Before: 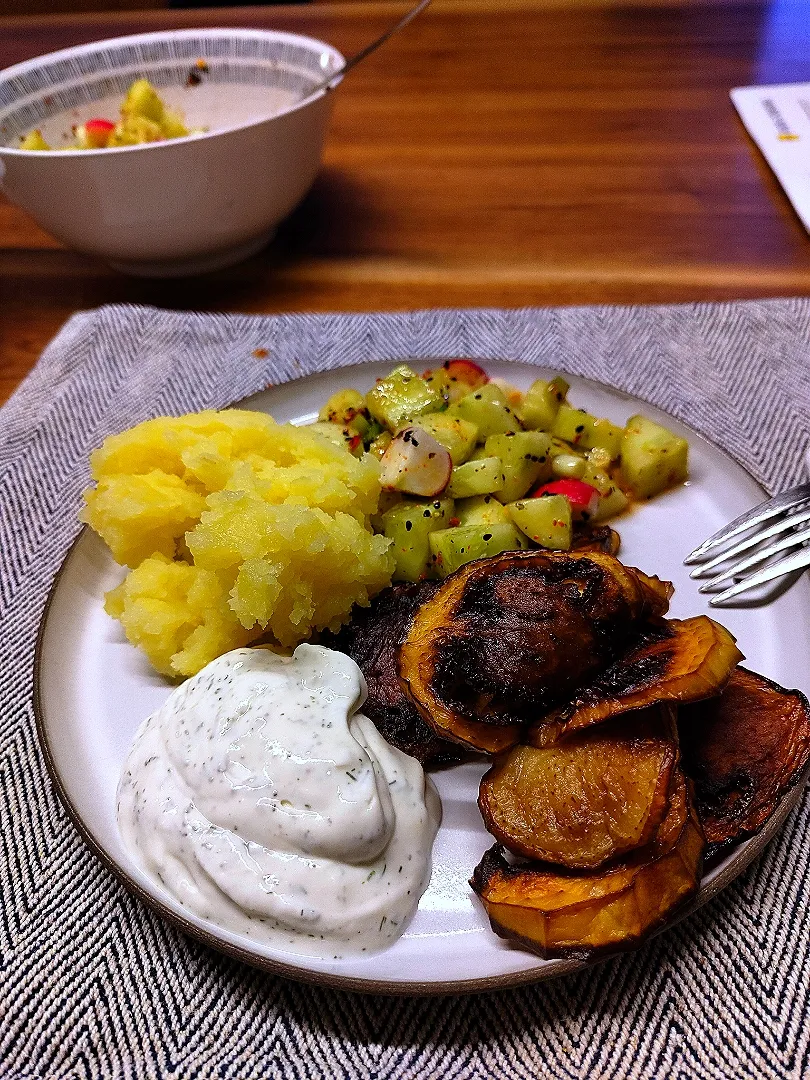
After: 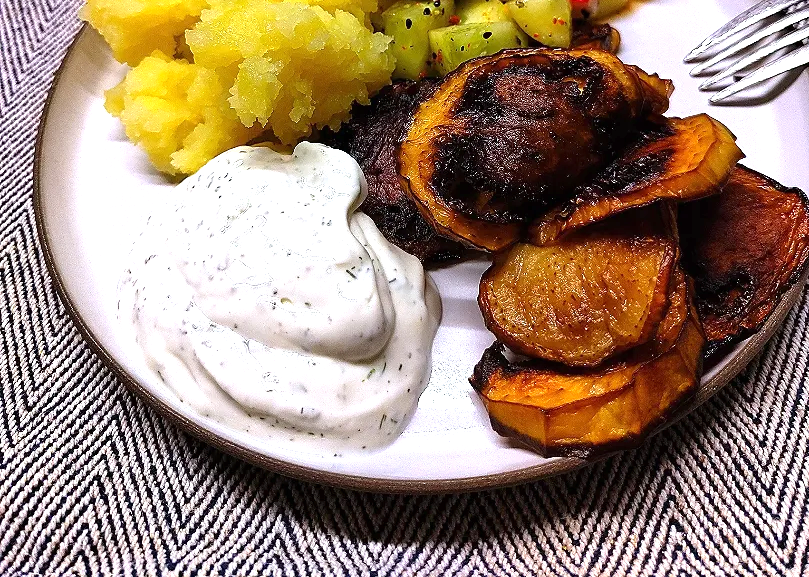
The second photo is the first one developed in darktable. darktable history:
exposure: black level correction 0, exposure 0.691 EV, compensate exposure bias true, compensate highlight preservation false
crop and rotate: top 46.509%, right 0.082%
